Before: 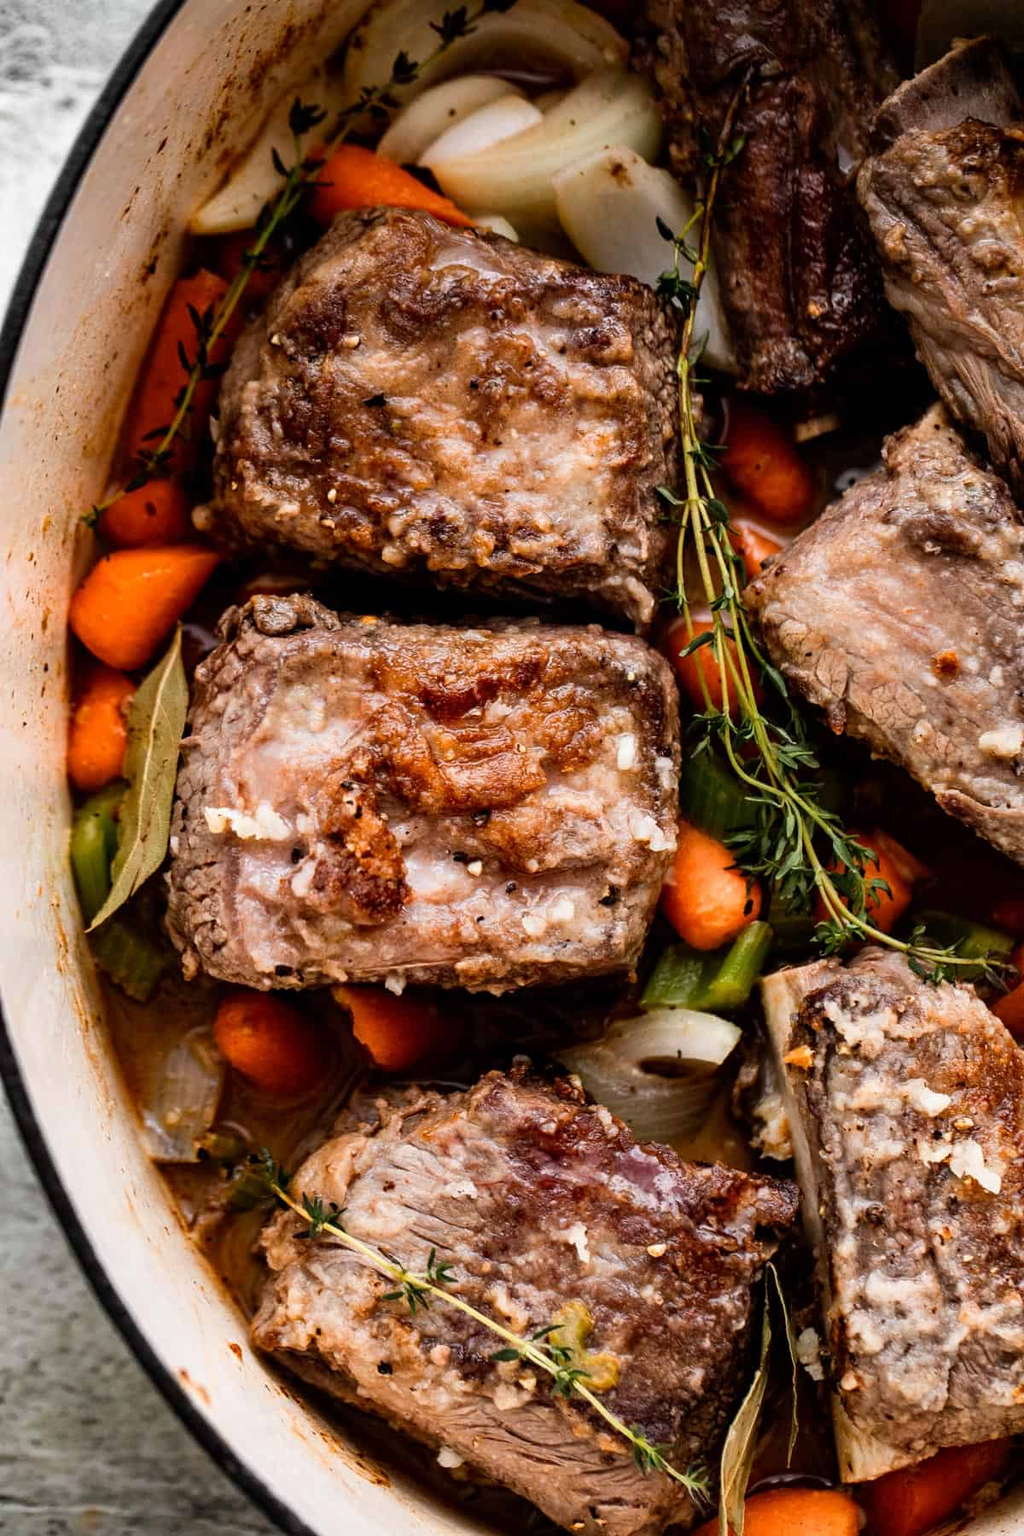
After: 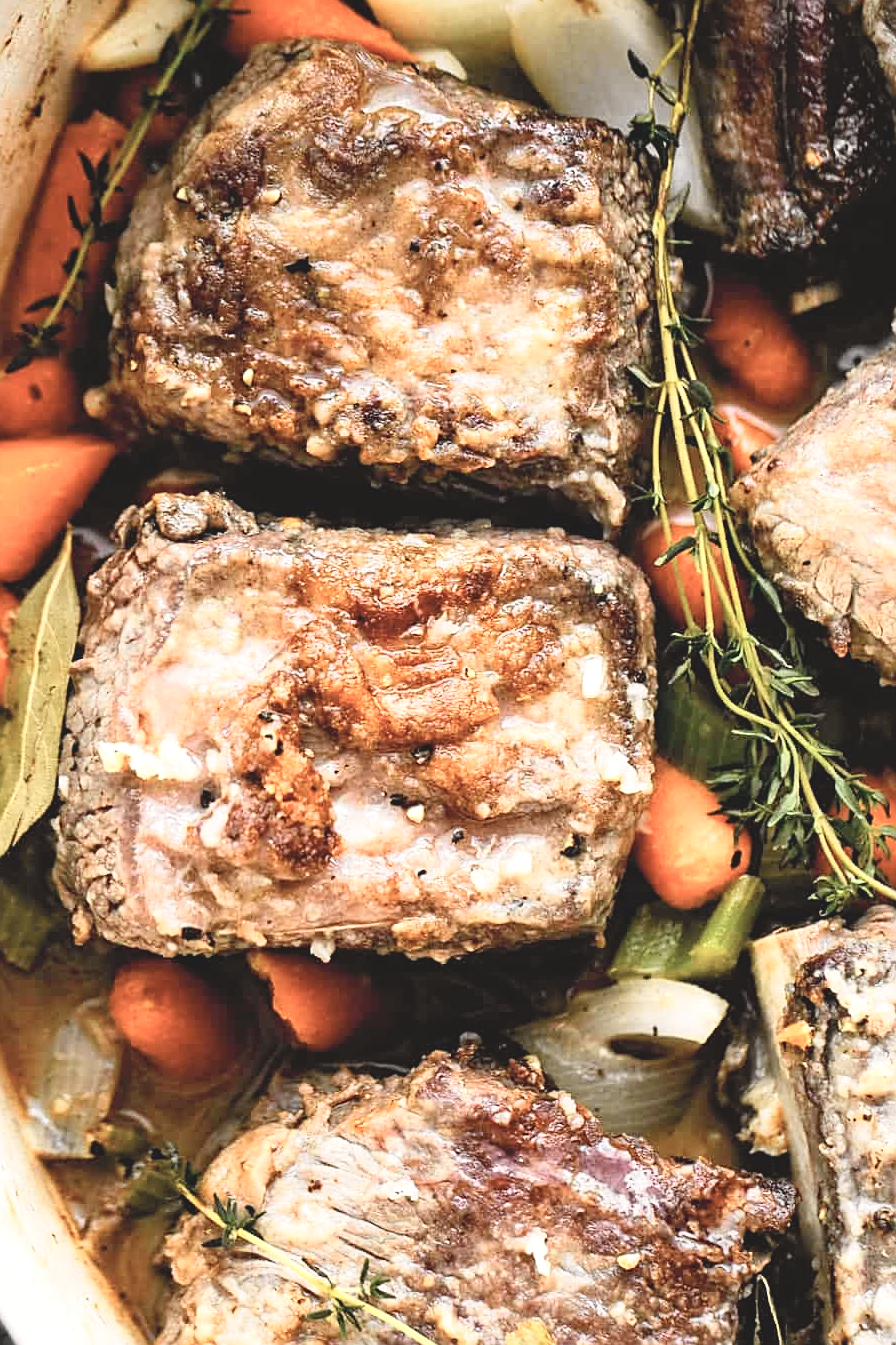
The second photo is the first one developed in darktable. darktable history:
crop and rotate: left 11.831%, top 11.346%, right 13.429%, bottom 13.899%
sharpen: on, module defaults
contrast brightness saturation: contrast -0.26, saturation -0.43
exposure: black level correction 0, exposure 1 EV, compensate exposure bias true, compensate highlight preservation false
tone curve: curves: ch0 [(0, 0.024) (0.049, 0.038) (0.176, 0.162) (0.311, 0.337) (0.416, 0.471) (0.565, 0.658) (0.817, 0.911) (1, 1)]; ch1 [(0, 0) (0.339, 0.358) (0.445, 0.439) (0.476, 0.47) (0.504, 0.504) (0.53, 0.511) (0.557, 0.558) (0.627, 0.664) (0.728, 0.786) (1, 1)]; ch2 [(0, 0) (0.327, 0.324) (0.417, 0.44) (0.46, 0.453) (0.502, 0.504) (0.526, 0.52) (0.549, 0.561) (0.619, 0.657) (0.76, 0.765) (1, 1)], color space Lab, independent channels, preserve colors none
